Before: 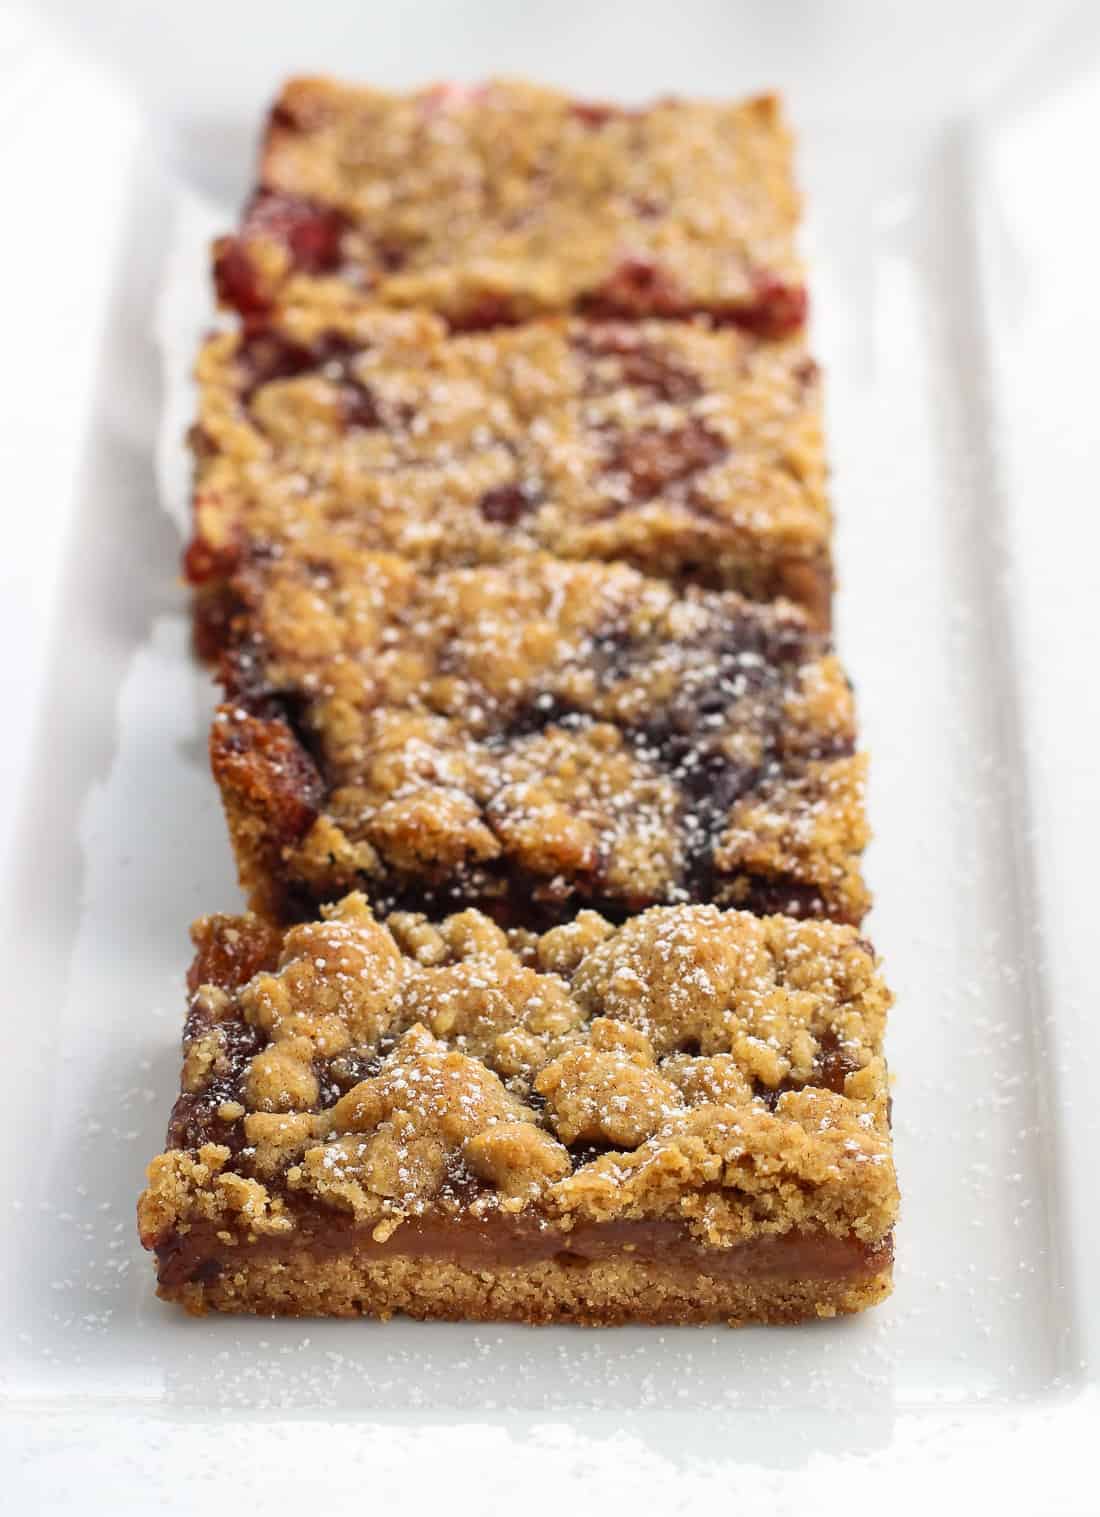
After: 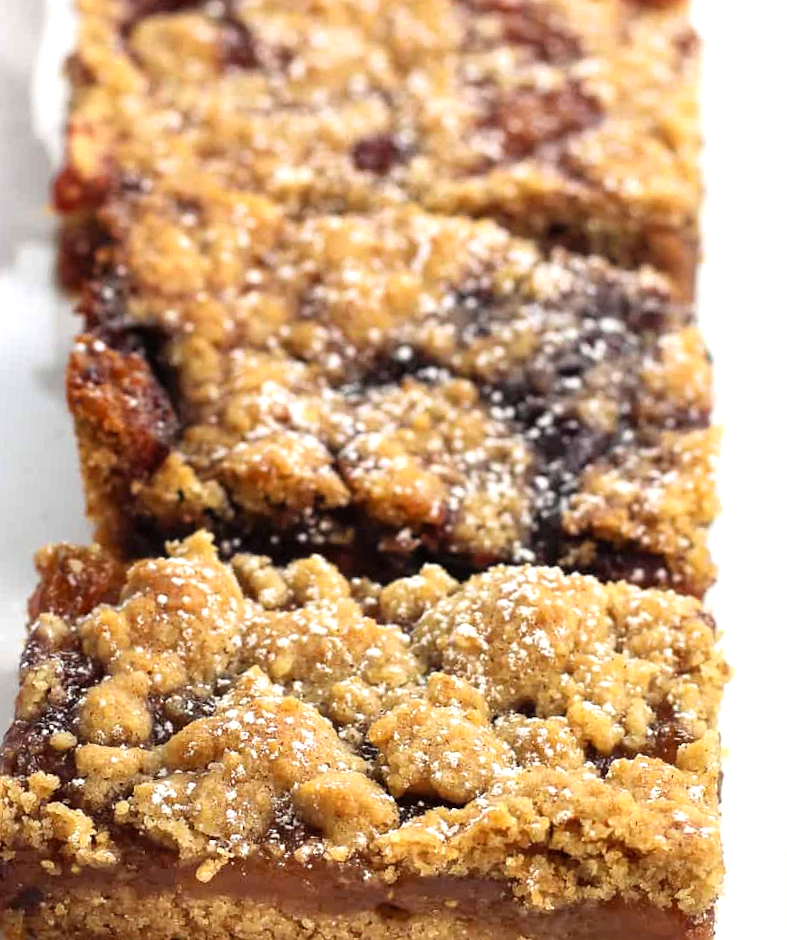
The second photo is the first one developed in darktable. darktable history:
tone equalizer: -8 EV -0.403 EV, -7 EV -0.415 EV, -6 EV -0.326 EV, -5 EV -0.219 EV, -3 EV 0.196 EV, -2 EV 0.329 EV, -1 EV 0.408 EV, +0 EV 0.399 EV
crop and rotate: angle -3.84°, left 9.886%, top 20.503%, right 12.04%, bottom 11.894%
